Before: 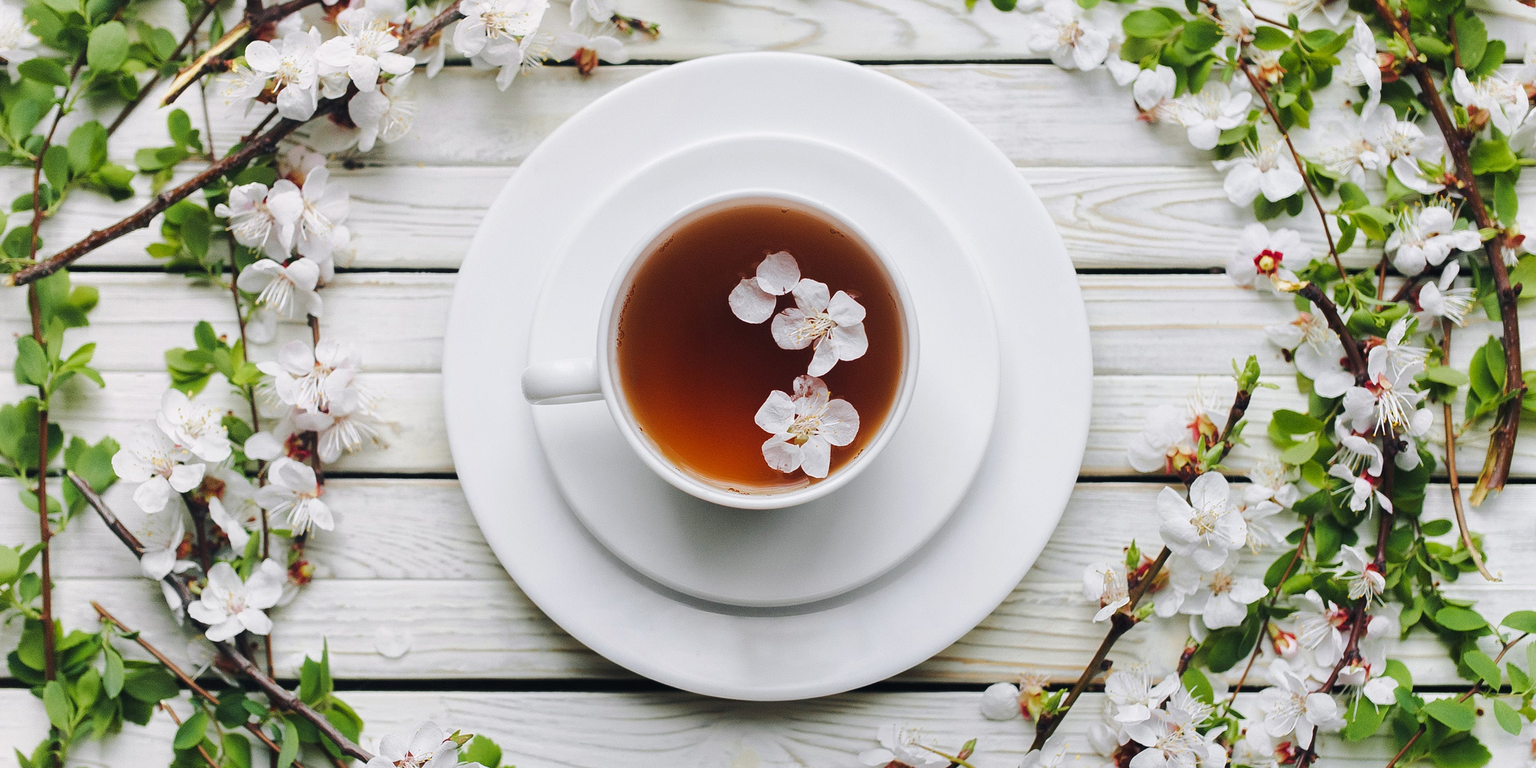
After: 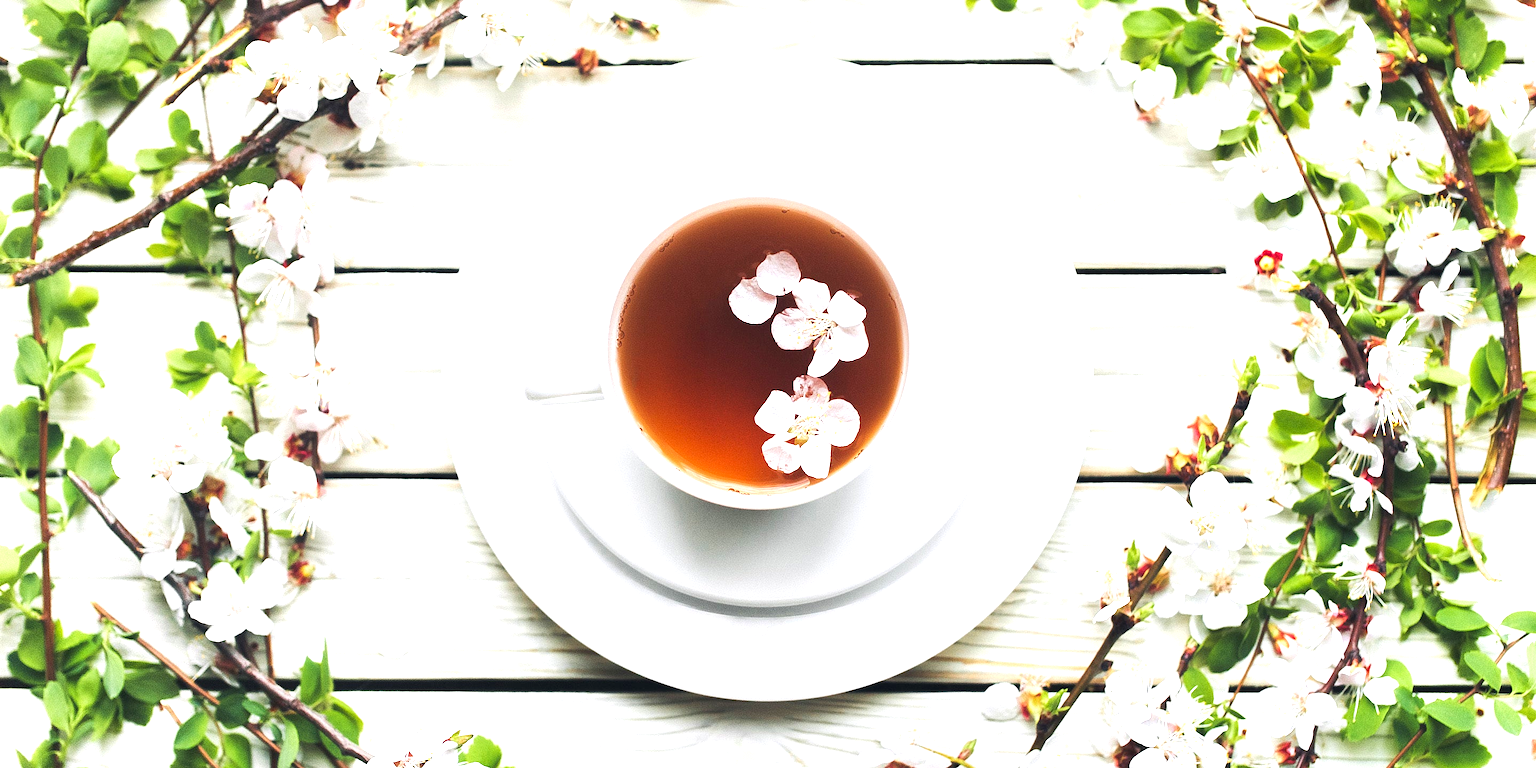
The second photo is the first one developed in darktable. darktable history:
exposure: exposure 1.218 EV, compensate highlight preservation false
